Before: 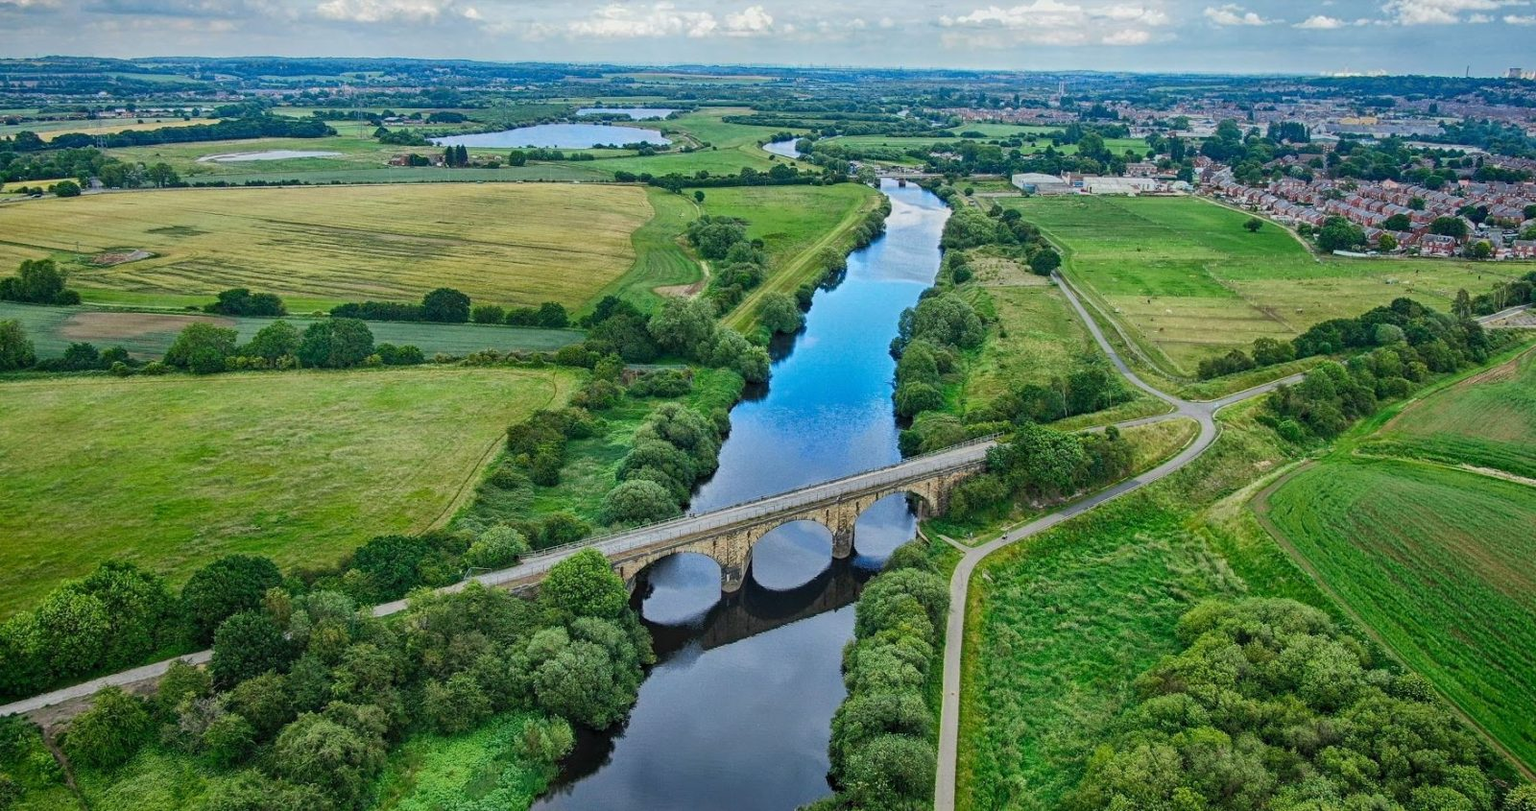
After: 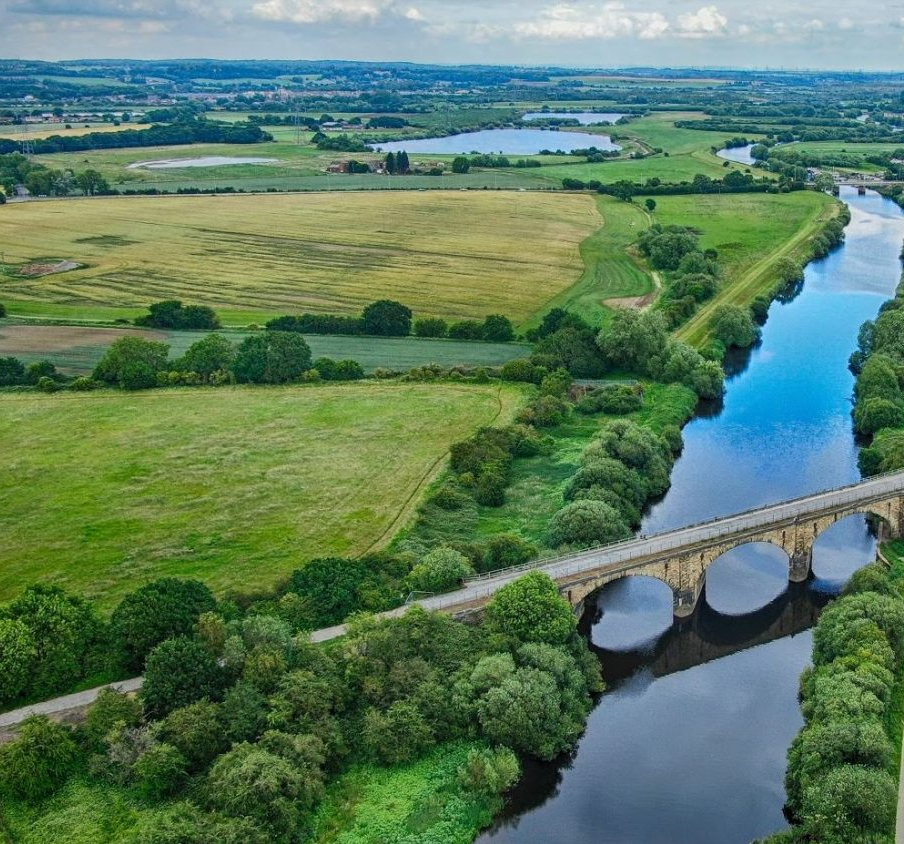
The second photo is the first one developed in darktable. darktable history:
crop: left 4.923%, right 38.528%
